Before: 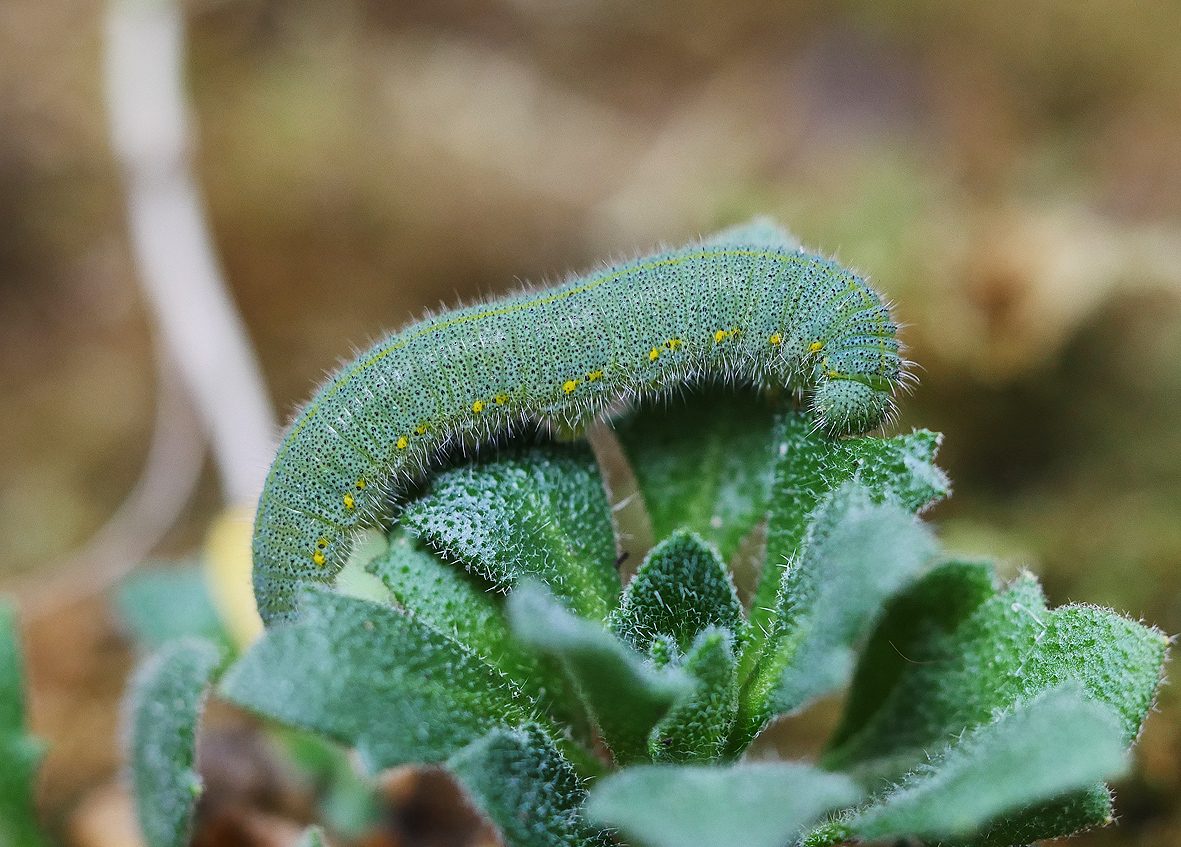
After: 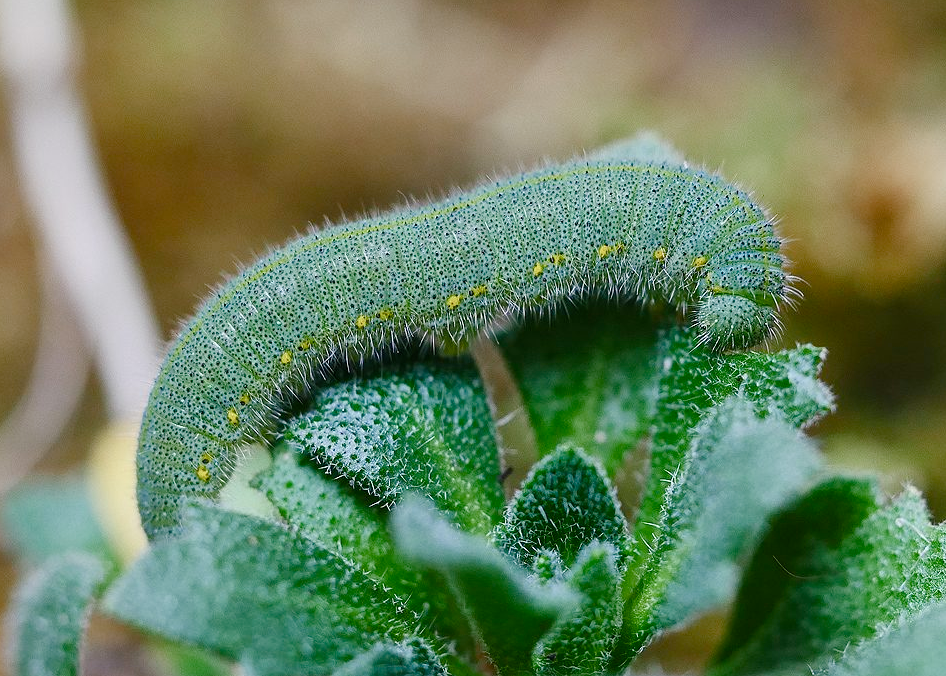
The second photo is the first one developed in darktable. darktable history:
color balance rgb: shadows lift › chroma 2.013%, shadows lift › hue 138.5°, linear chroma grading › mid-tones 7.782%, perceptual saturation grading › global saturation 20%, perceptual saturation grading › highlights -50.573%, perceptual saturation grading › shadows 30.32%, global vibrance 15.561%
crop and rotate: left 9.977%, top 10.043%, right 9.86%, bottom 10.112%
